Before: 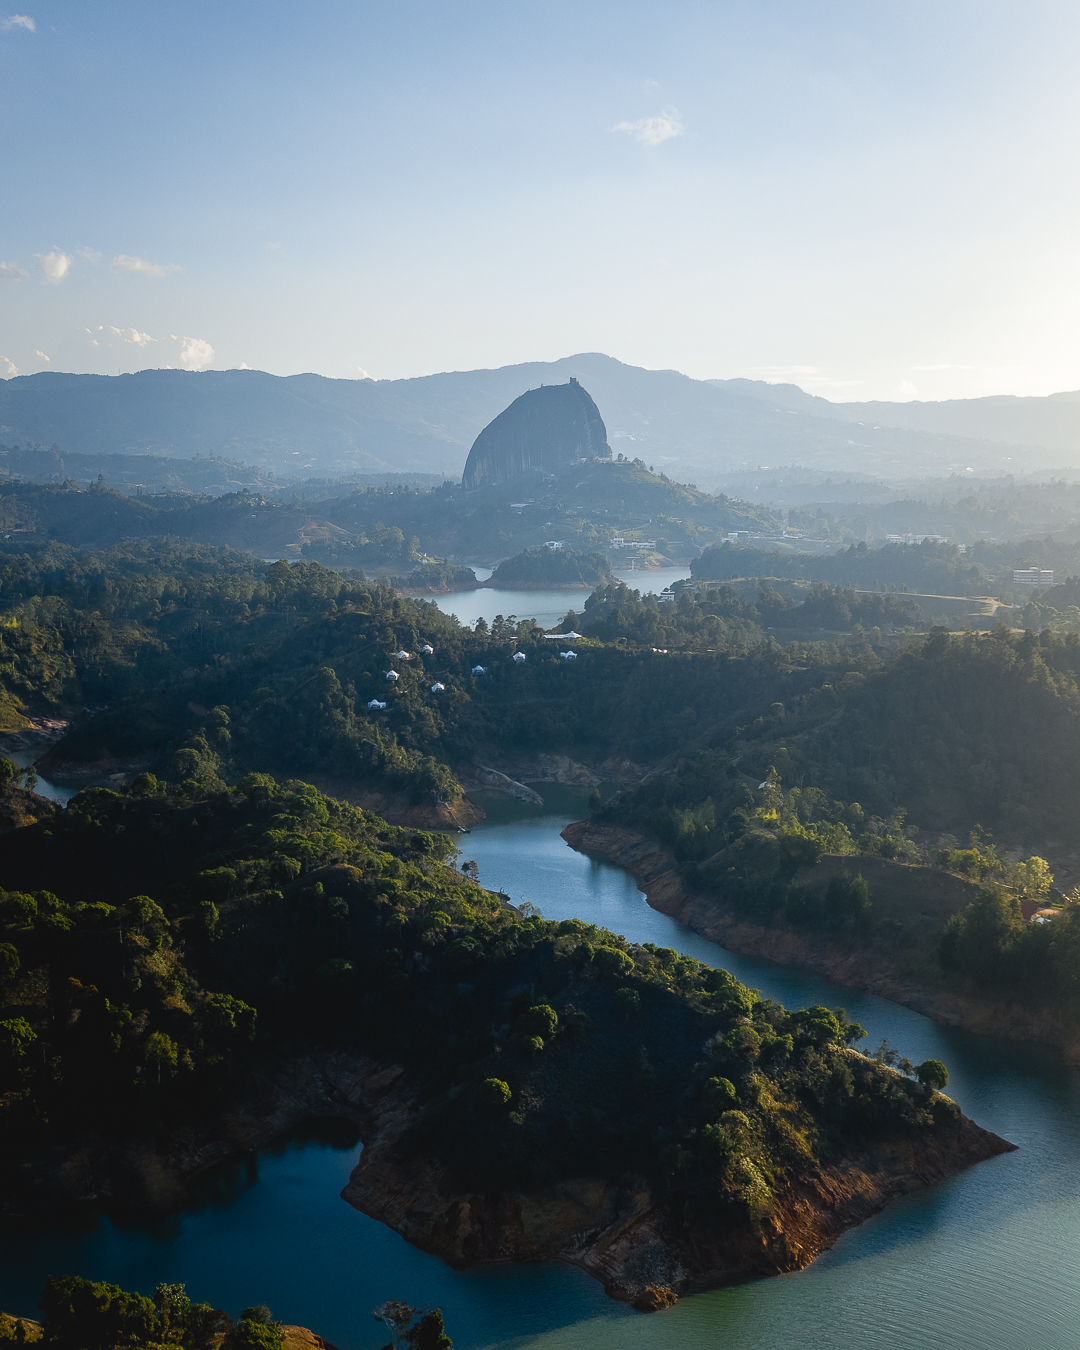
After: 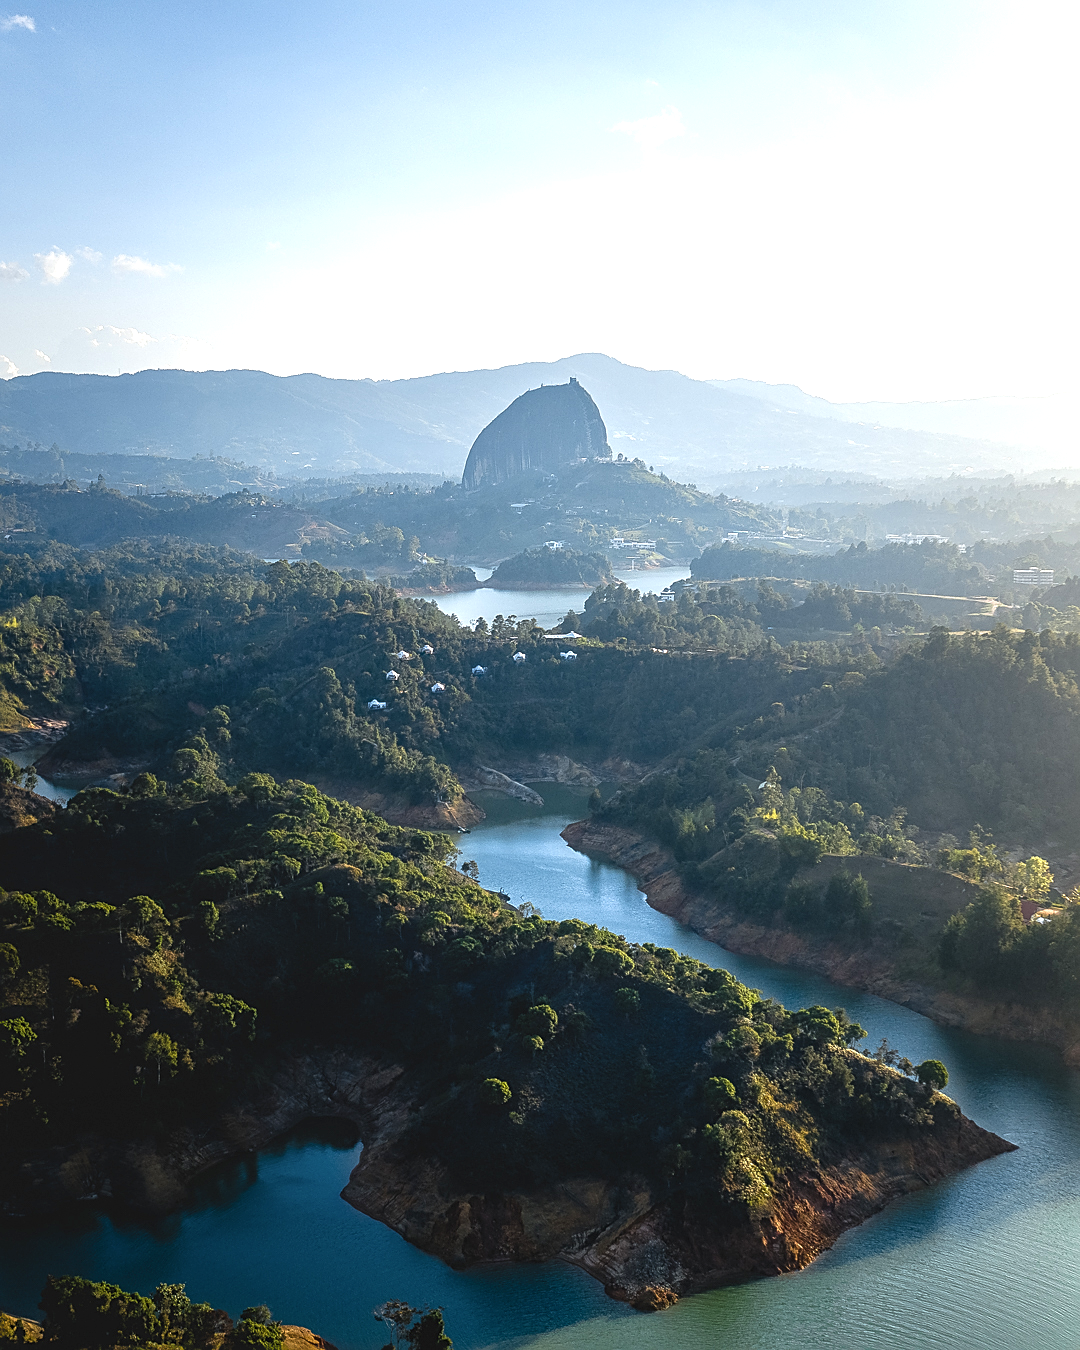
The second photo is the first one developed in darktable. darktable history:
local contrast: on, module defaults
sharpen: on, module defaults
exposure: black level correction 0, exposure 0.693 EV, compensate highlight preservation false
tone equalizer: mask exposure compensation -0.505 EV
